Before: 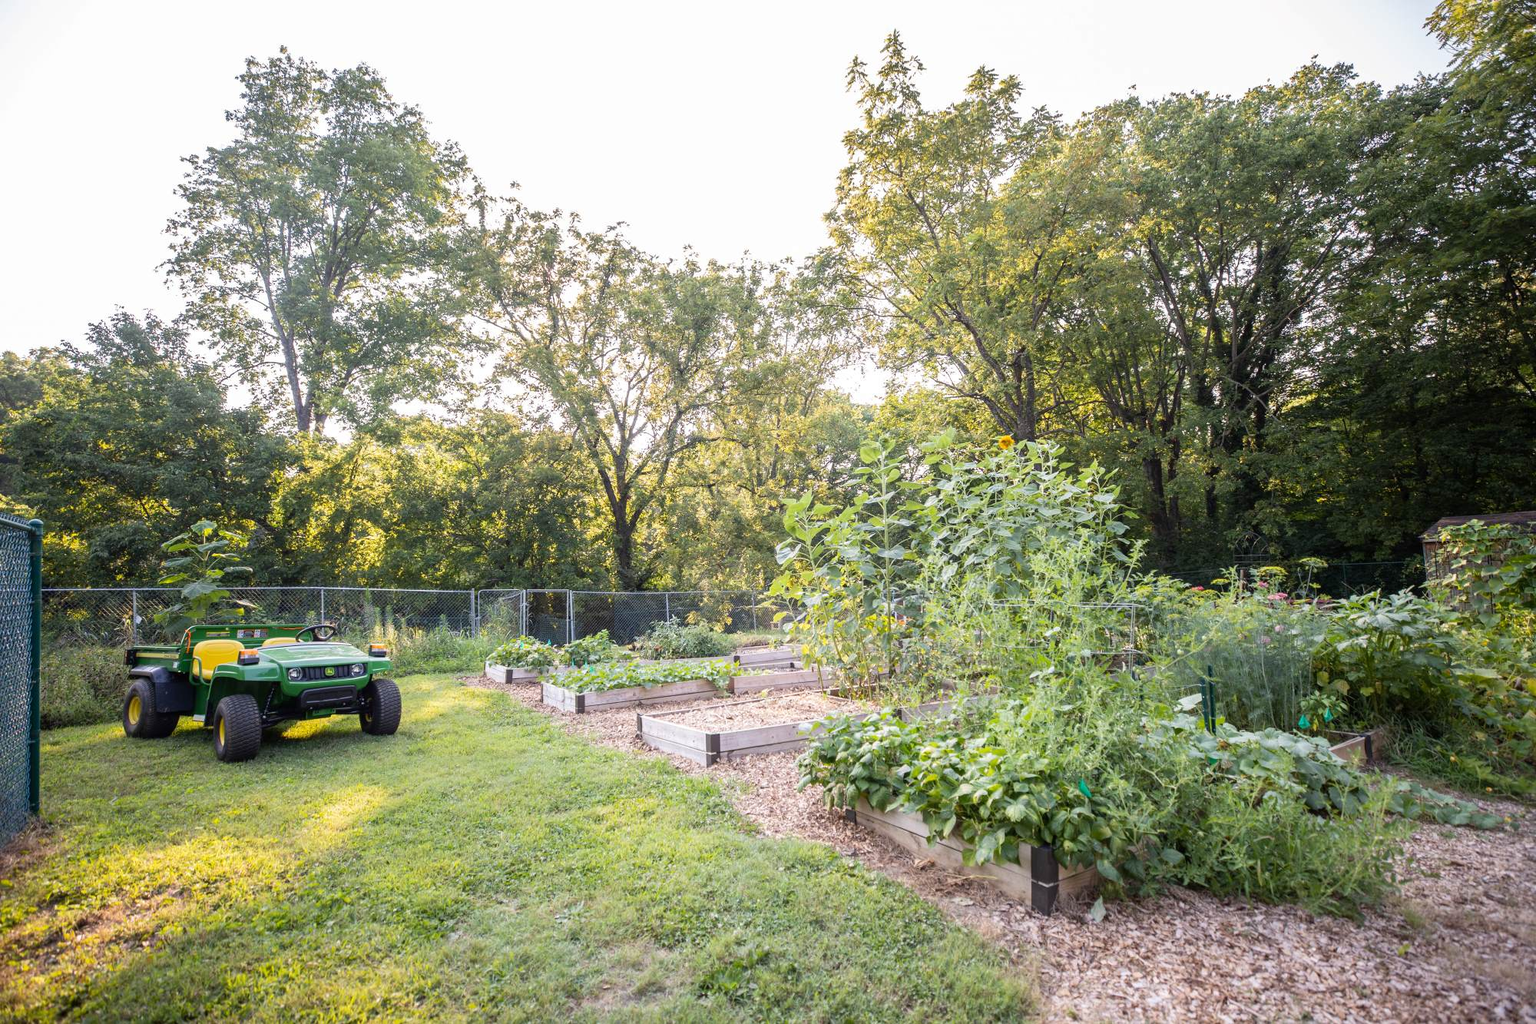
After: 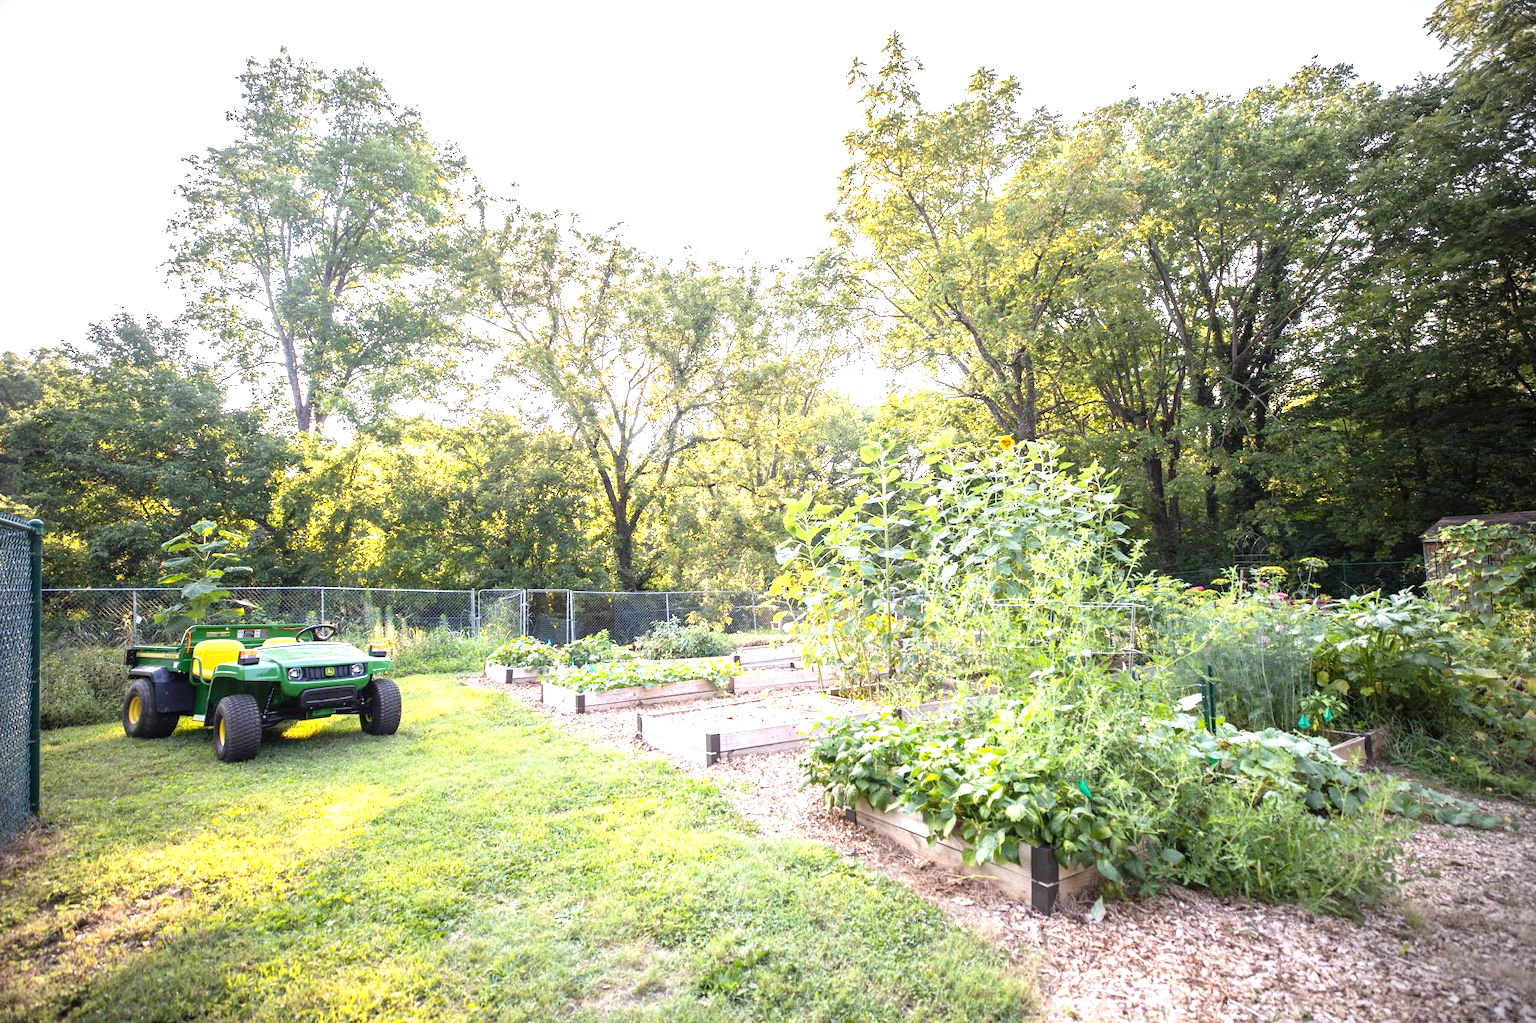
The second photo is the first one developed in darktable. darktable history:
exposure: black level correction -0.001, exposure 0.9 EV, compensate exposure bias true, compensate highlight preservation false
vignetting: on, module defaults
white balance: red 1, blue 1
